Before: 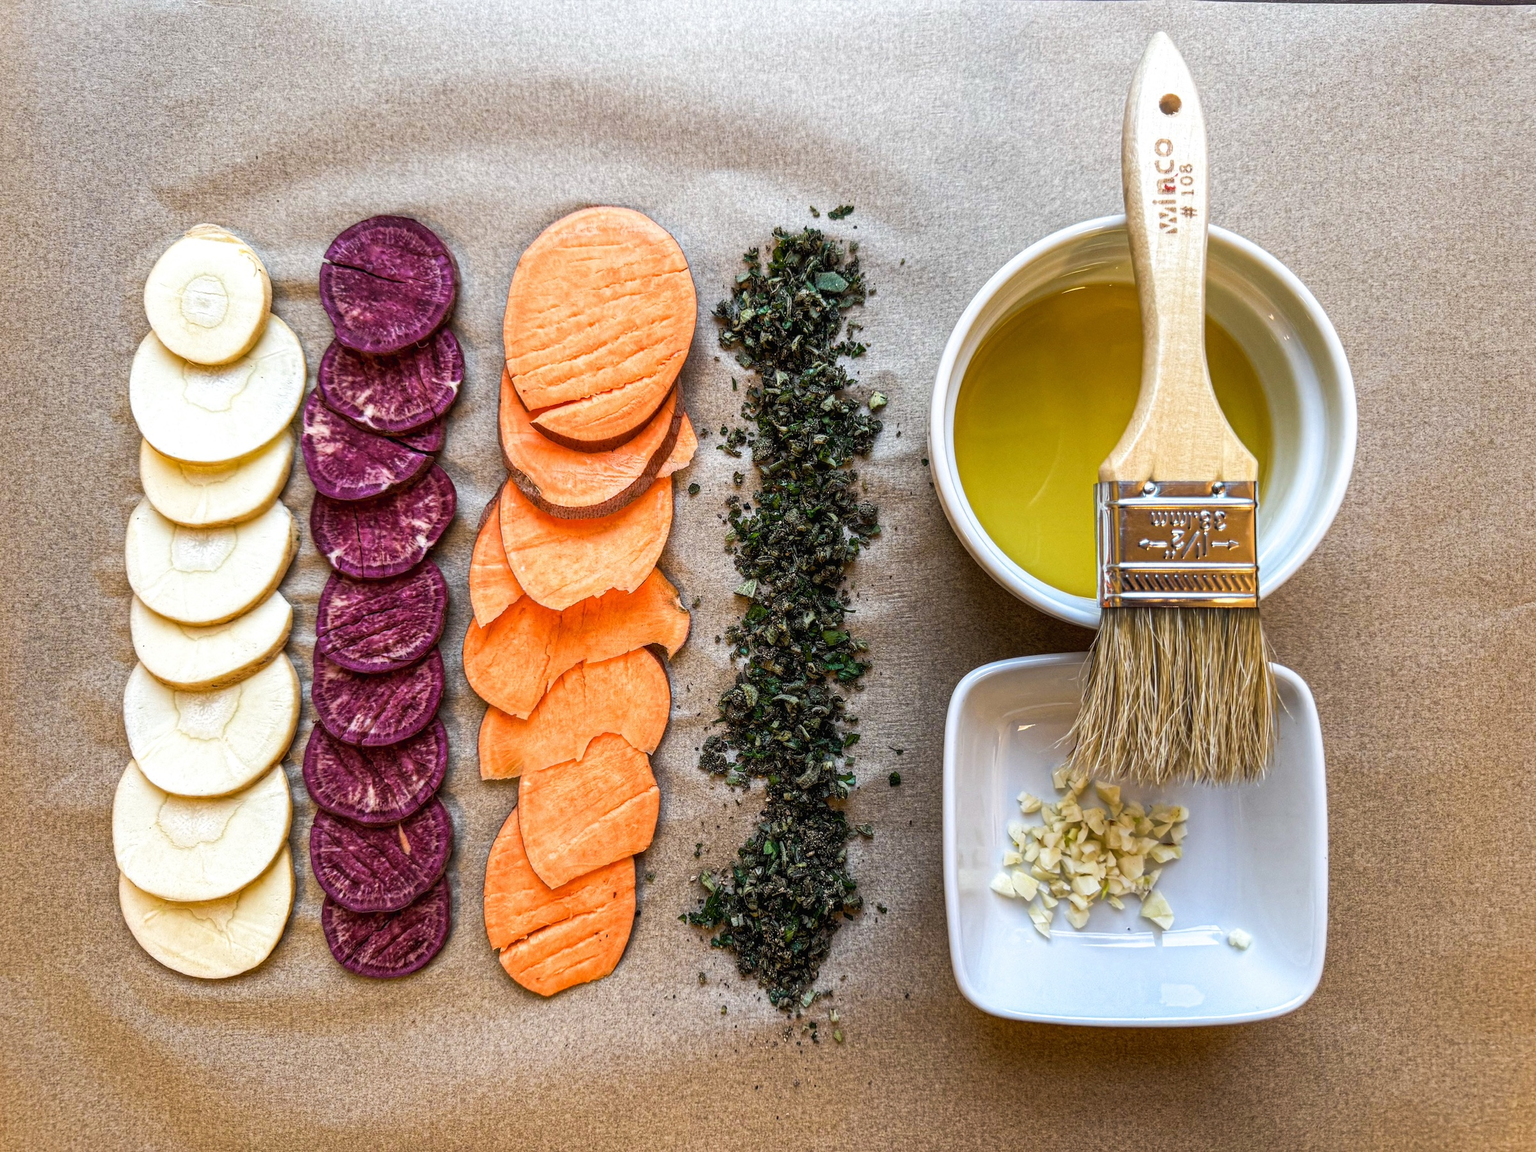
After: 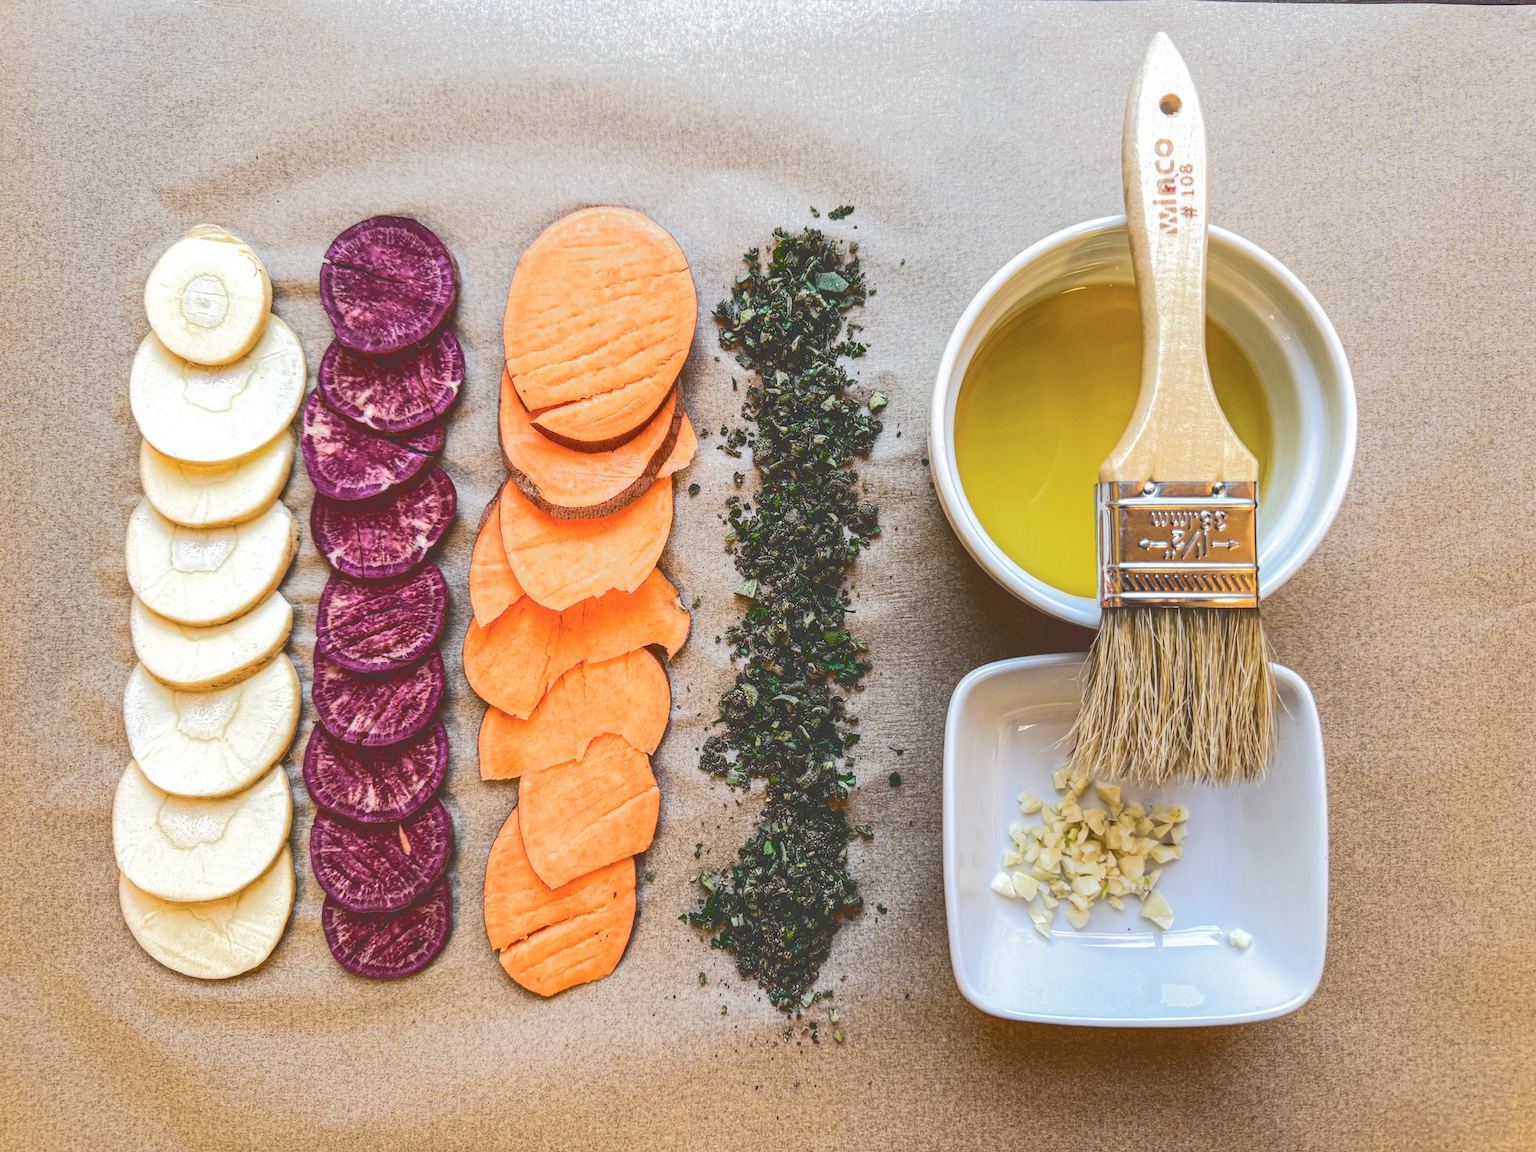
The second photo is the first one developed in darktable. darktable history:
tone curve: curves: ch0 [(0, 0) (0.003, 0.232) (0.011, 0.232) (0.025, 0.232) (0.044, 0.233) (0.069, 0.234) (0.1, 0.237) (0.136, 0.247) (0.177, 0.258) (0.224, 0.283) (0.277, 0.332) (0.335, 0.401) (0.399, 0.483) (0.468, 0.56) (0.543, 0.637) (0.623, 0.706) (0.709, 0.764) (0.801, 0.816) (0.898, 0.859) (1, 1)], color space Lab, independent channels, preserve colors none
